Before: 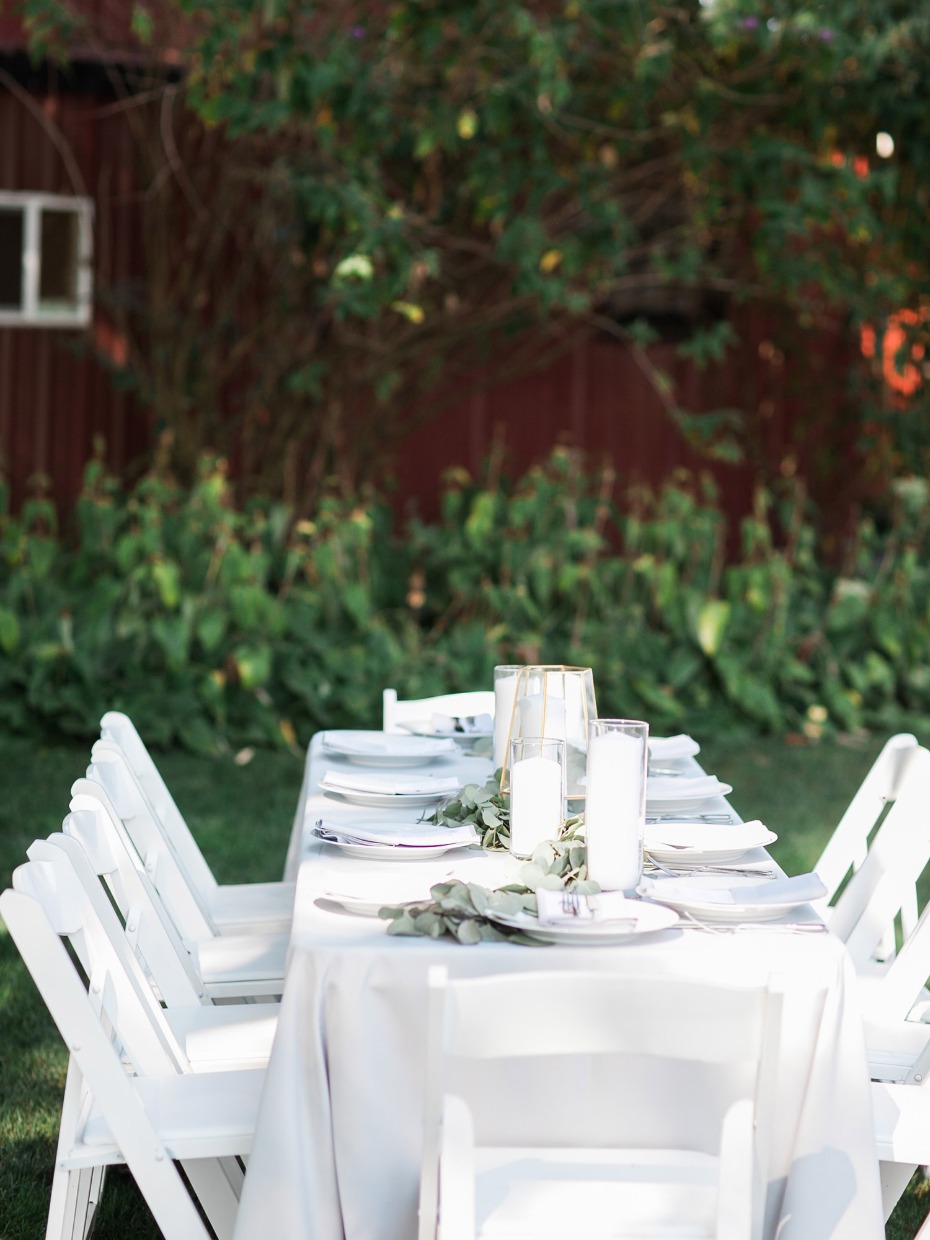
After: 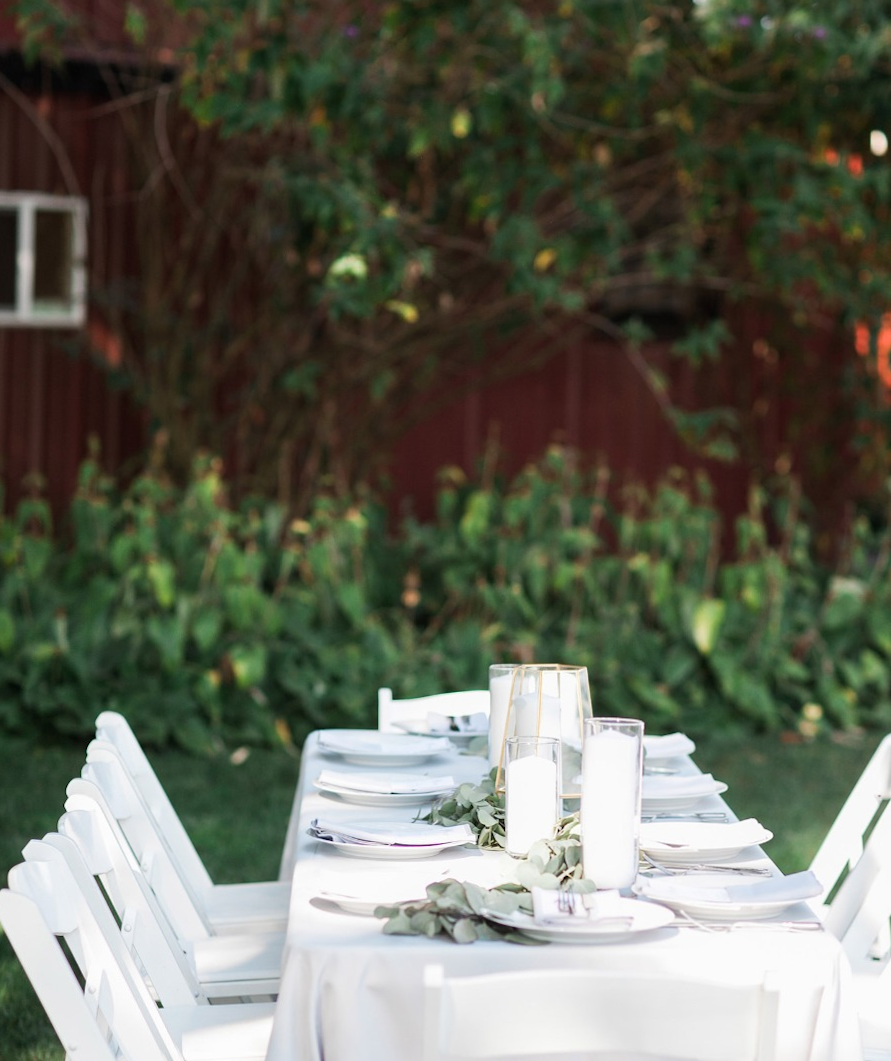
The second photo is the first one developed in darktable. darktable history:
crop and rotate: angle 0.133°, left 0.409%, right 3.438%, bottom 14.142%
